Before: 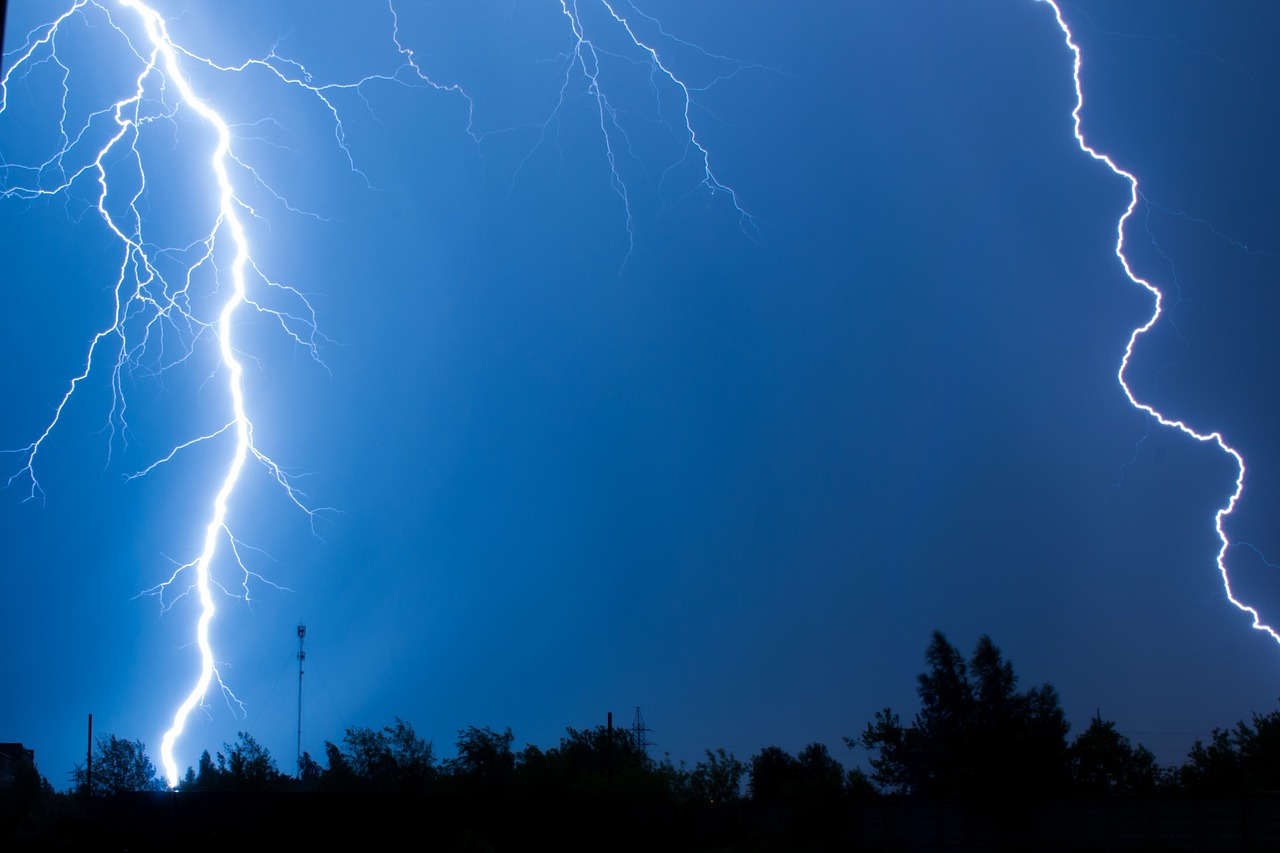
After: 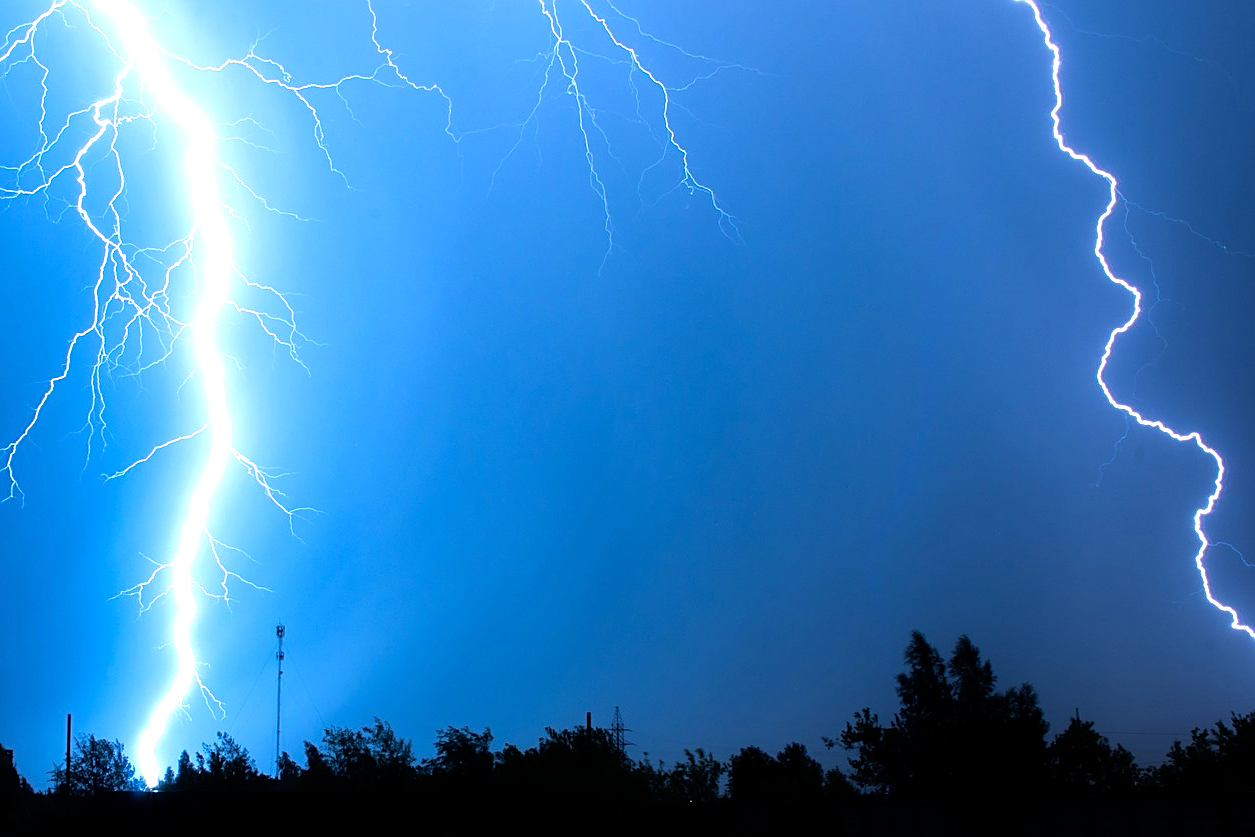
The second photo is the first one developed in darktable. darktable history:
sharpen: on, module defaults
tone equalizer: -8 EV -1.12 EV, -7 EV -1.02 EV, -6 EV -0.903 EV, -5 EV -0.539 EV, -3 EV 0.559 EV, -2 EV 0.871 EV, -1 EV 0.986 EV, +0 EV 1.08 EV
crop: left 1.659%, right 0.279%, bottom 1.854%
